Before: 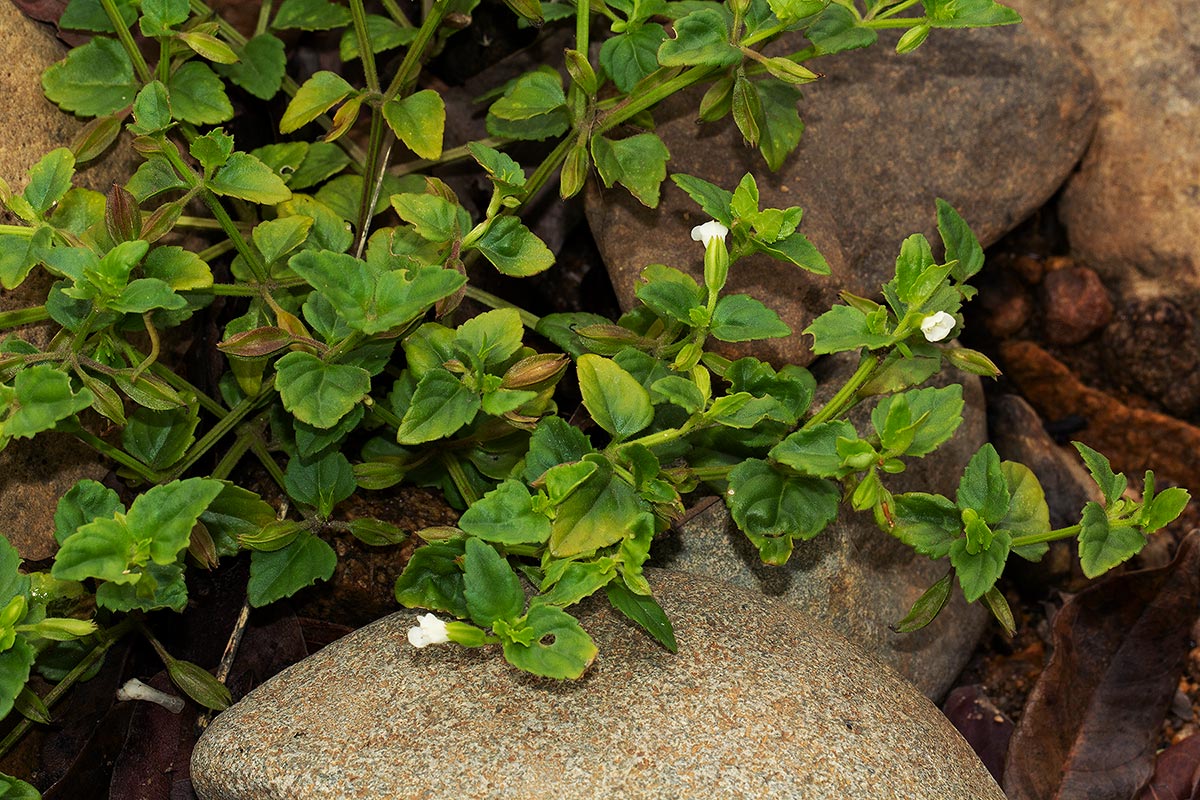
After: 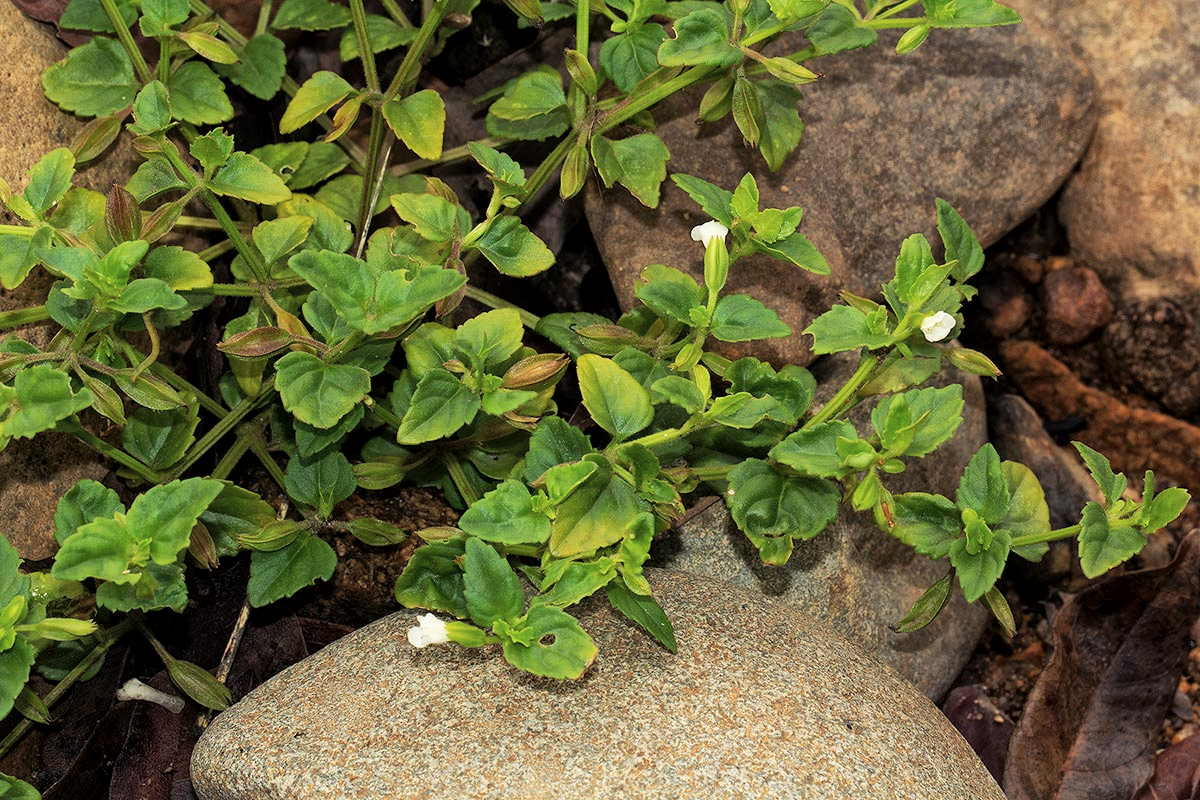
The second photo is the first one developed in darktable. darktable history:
shadows and highlights: shadows -10, white point adjustment 1.5, highlights 10
global tonemap: drago (1, 100), detail 1
